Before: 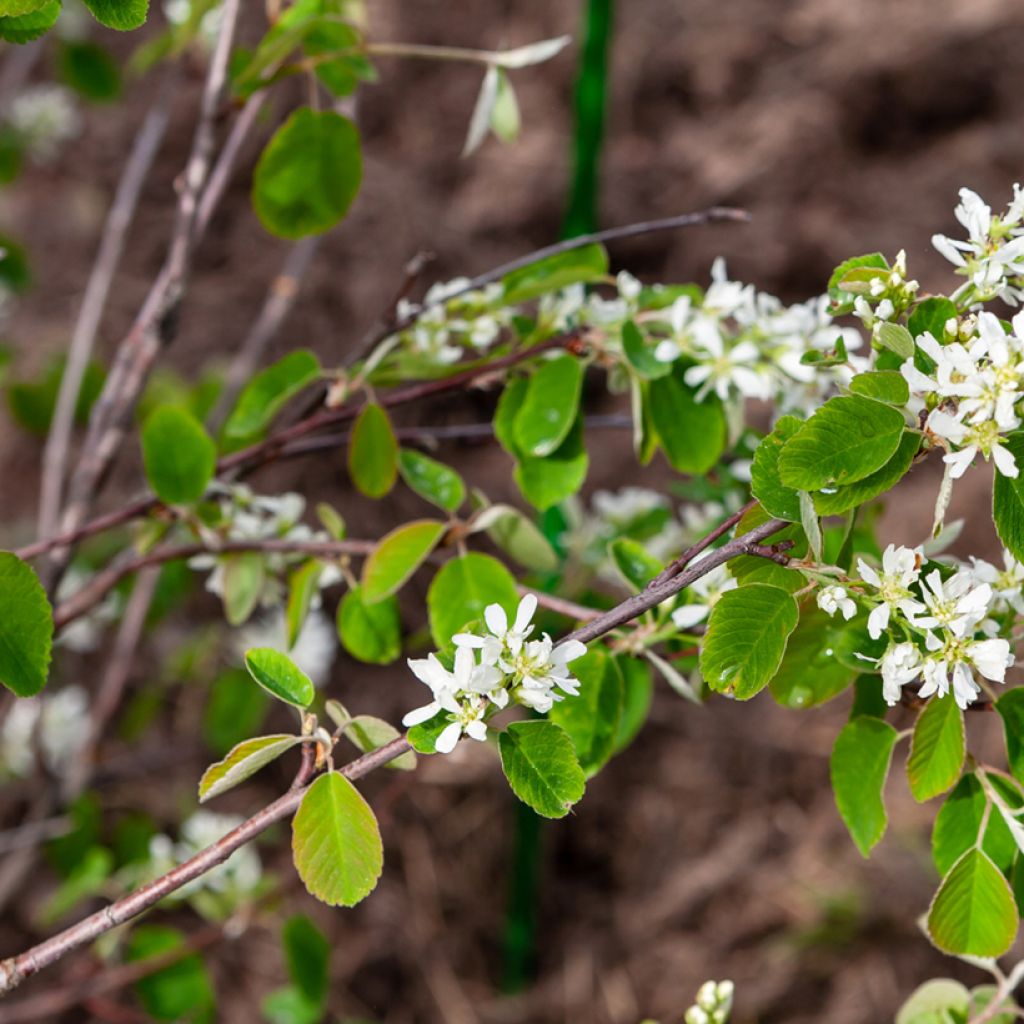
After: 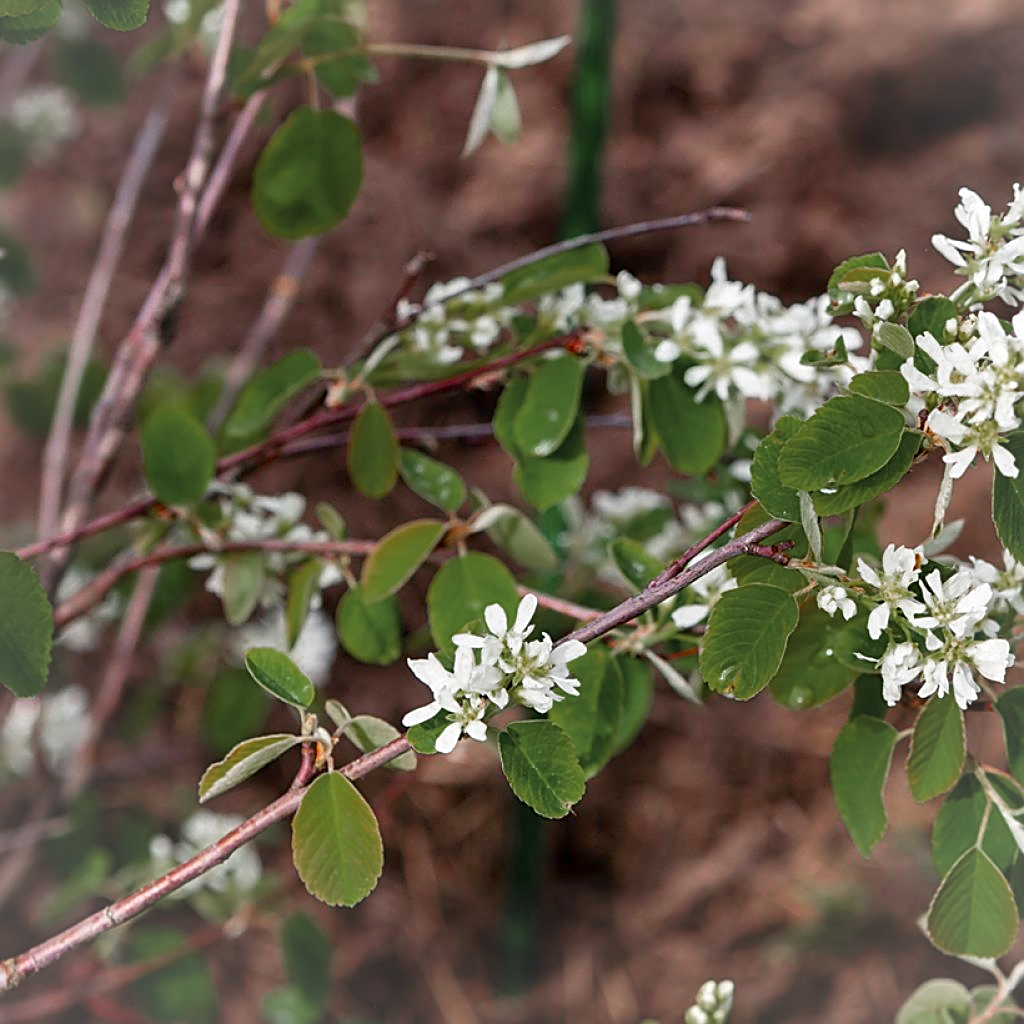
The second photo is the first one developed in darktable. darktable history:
vignetting: brightness 0.059, saturation 0, center (0.036, -0.083)
color zones: curves: ch0 [(0, 0.48) (0.209, 0.398) (0.305, 0.332) (0.429, 0.493) (0.571, 0.5) (0.714, 0.5) (0.857, 0.5) (1, 0.48)]; ch1 [(0, 0.736) (0.143, 0.625) (0.225, 0.371) (0.429, 0.256) (0.571, 0.241) (0.714, 0.213) (0.857, 0.48) (1, 0.736)]; ch2 [(0, 0.448) (0.143, 0.498) (0.286, 0.5) (0.429, 0.5) (0.571, 0.5) (0.714, 0.5) (0.857, 0.5) (1, 0.448)]
sharpen: amount 0.745
